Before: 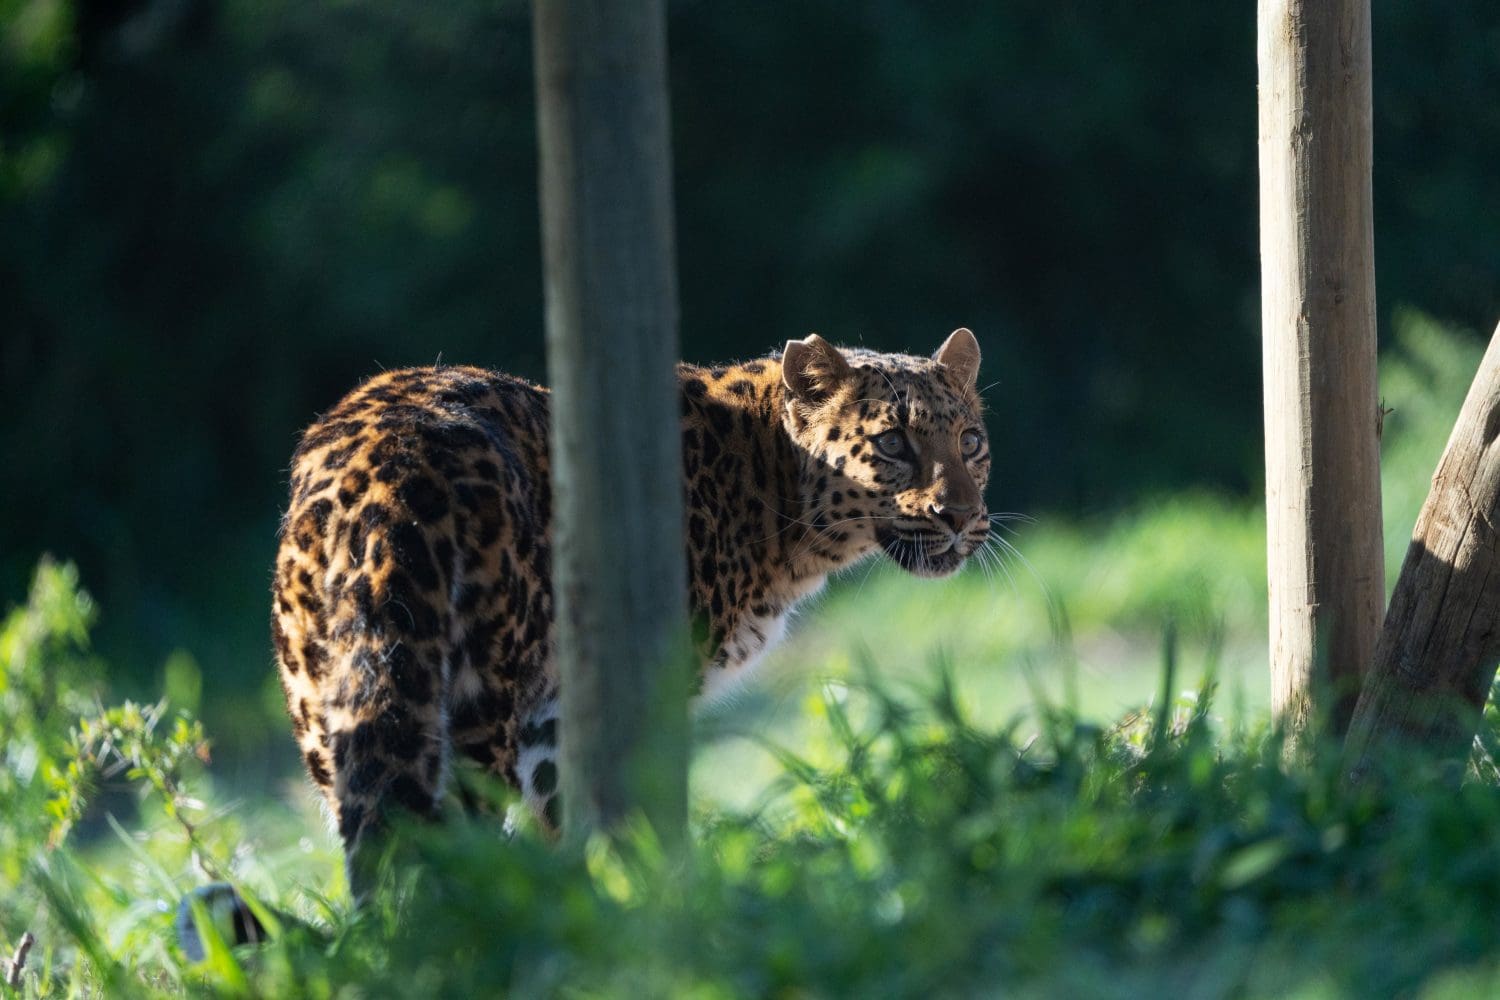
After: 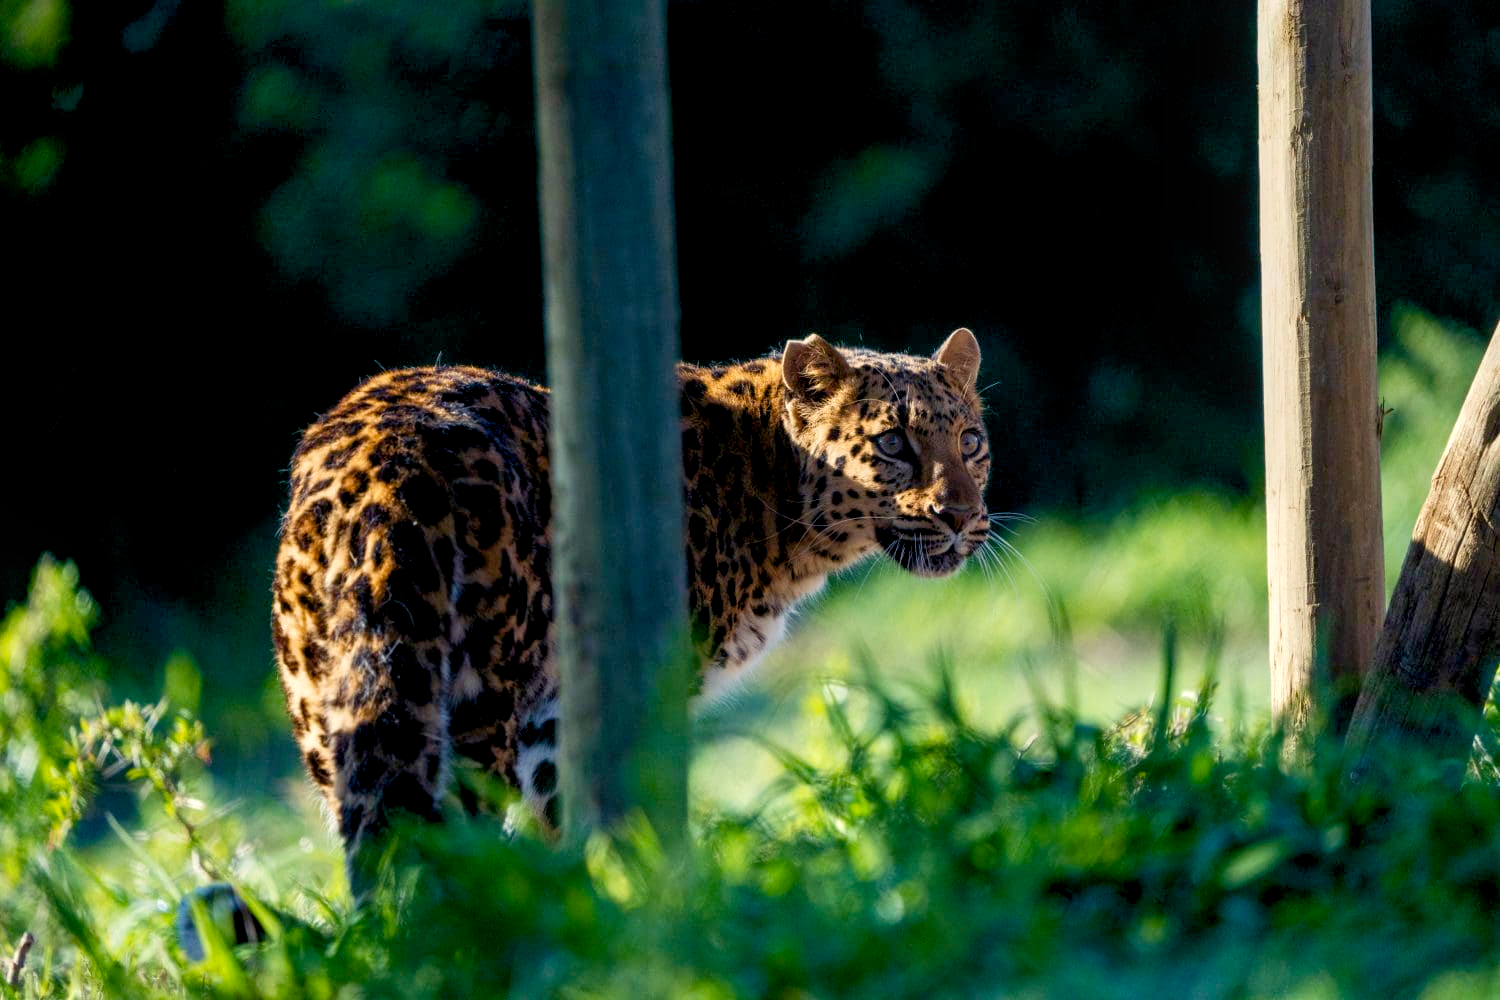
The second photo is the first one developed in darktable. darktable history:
local contrast: detail 130%
velvia: strength 15%
color balance rgb: shadows lift › chroma 3%, shadows lift › hue 280.8°, power › hue 330°, highlights gain › chroma 3%, highlights gain › hue 75.6°, global offset › luminance -1%, perceptual saturation grading › global saturation 20%, perceptual saturation grading › highlights -25%, perceptual saturation grading › shadows 50%, global vibrance 20%
